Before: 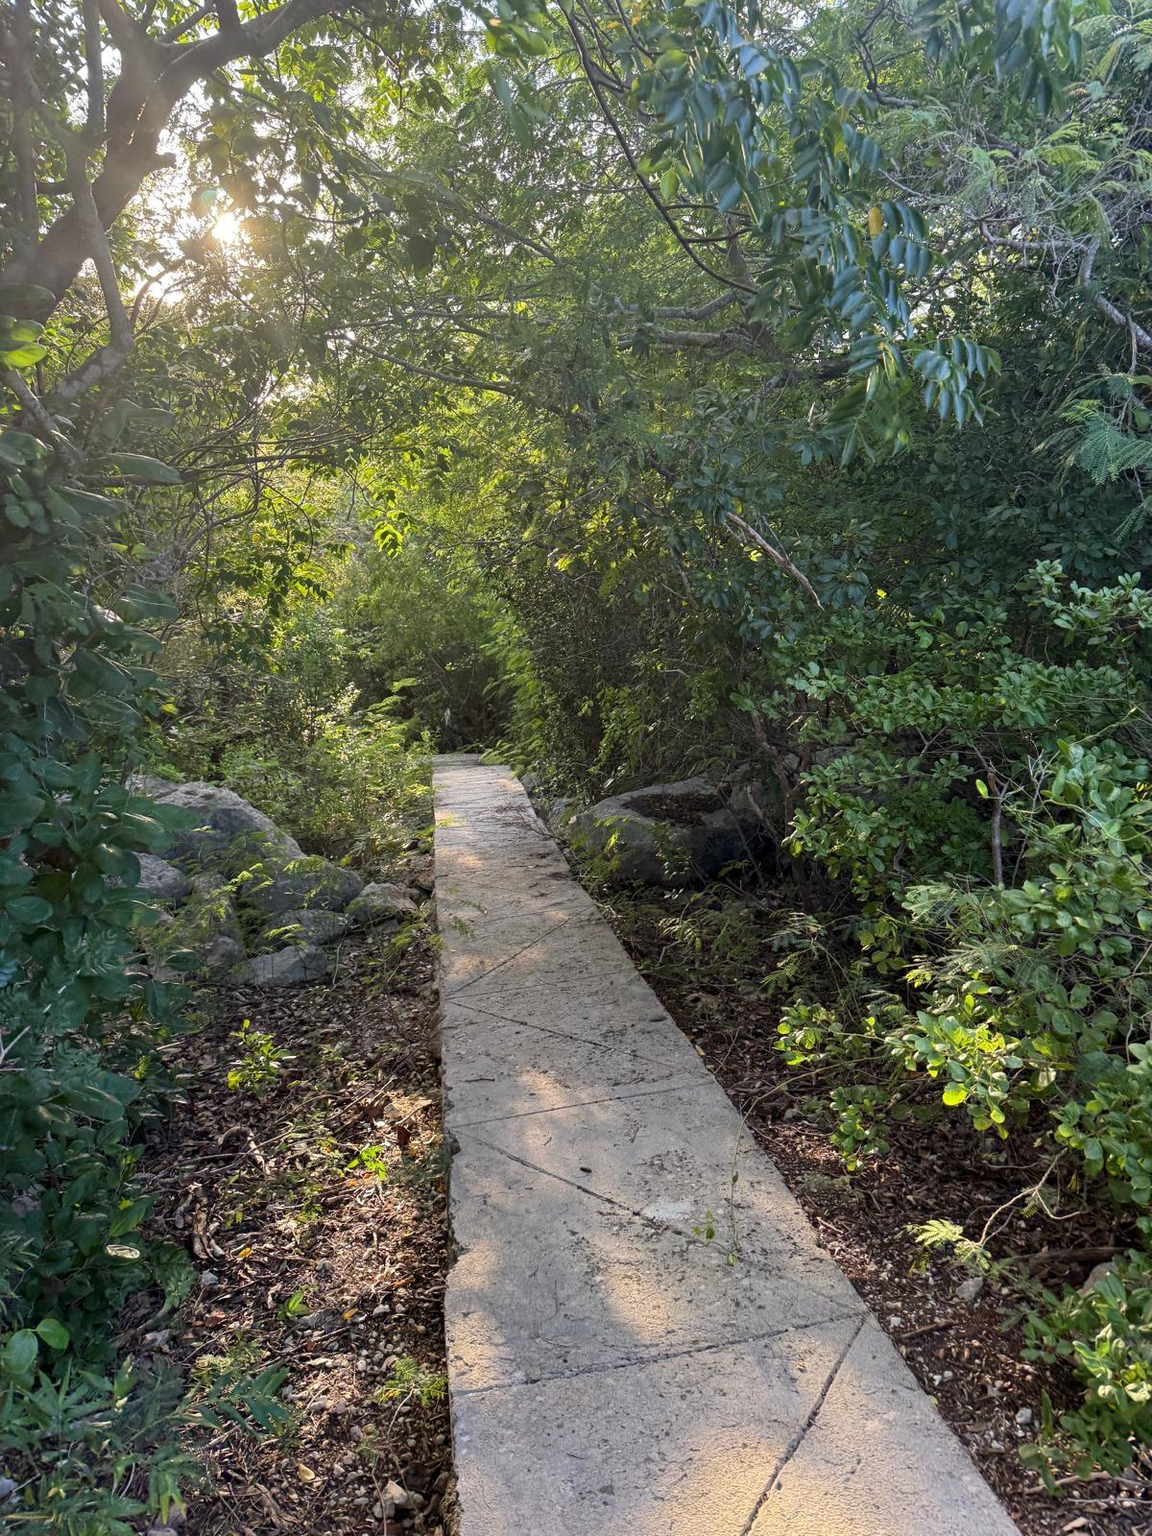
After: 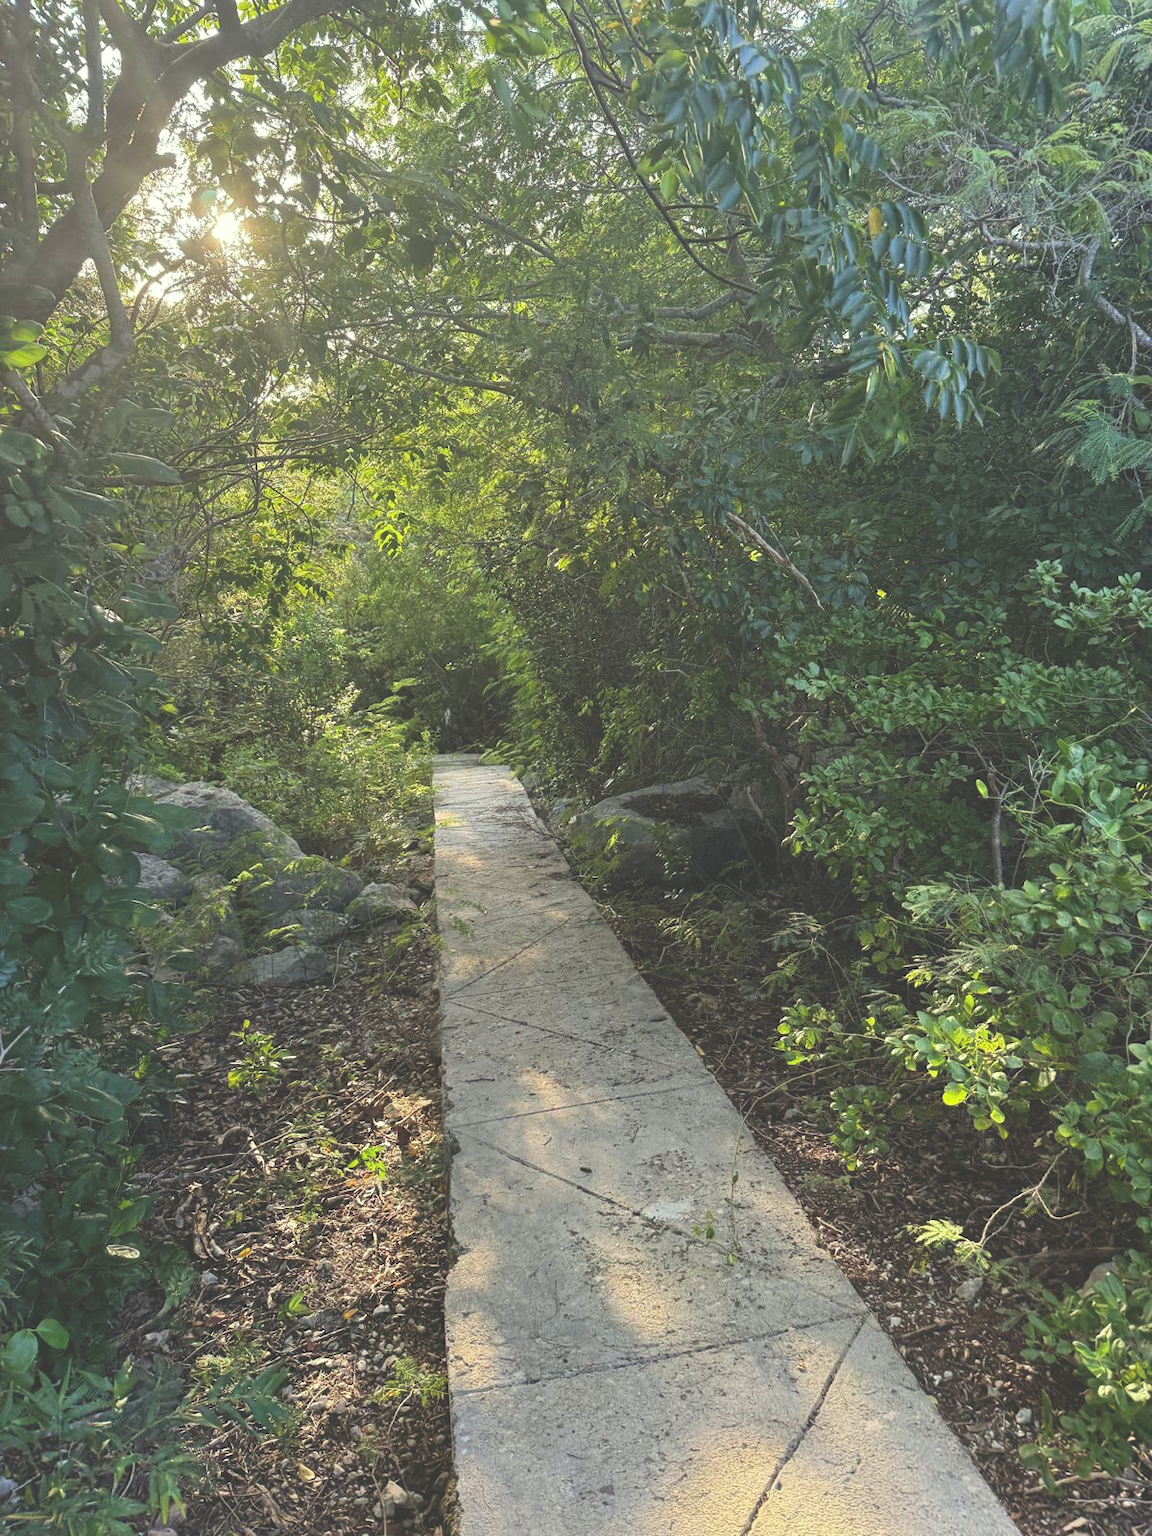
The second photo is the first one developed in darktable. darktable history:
exposure: black level correction -0.04, exposure 0.063 EV, compensate highlight preservation false
color correction: highlights a* -4.48, highlights b* 6.58
